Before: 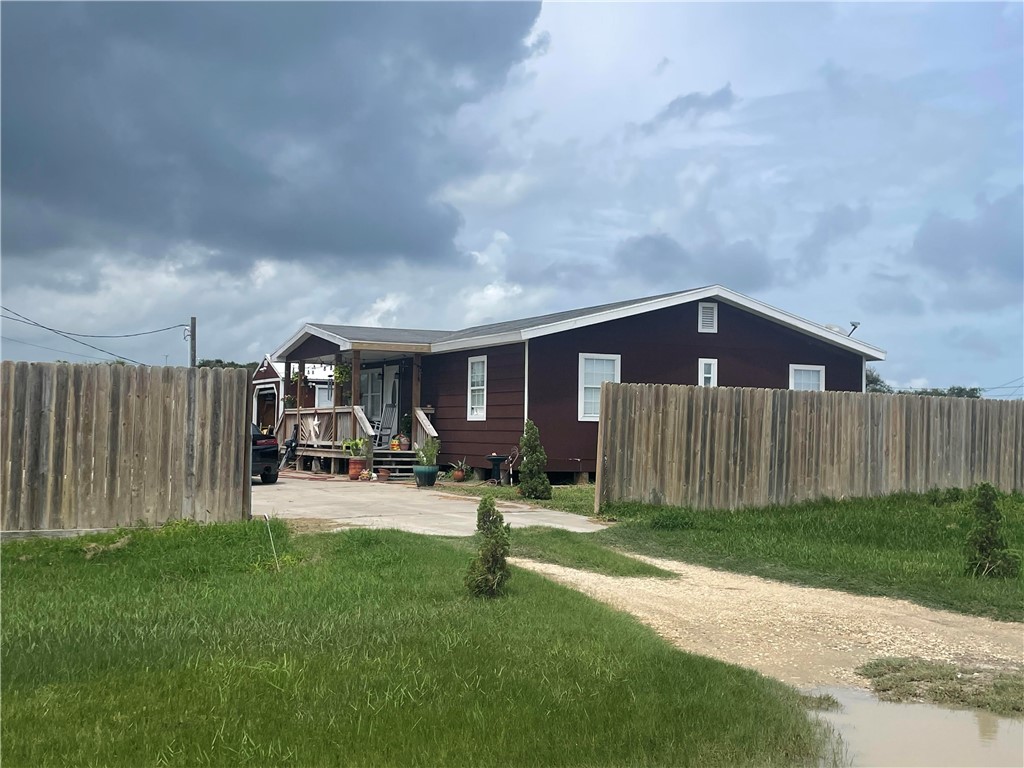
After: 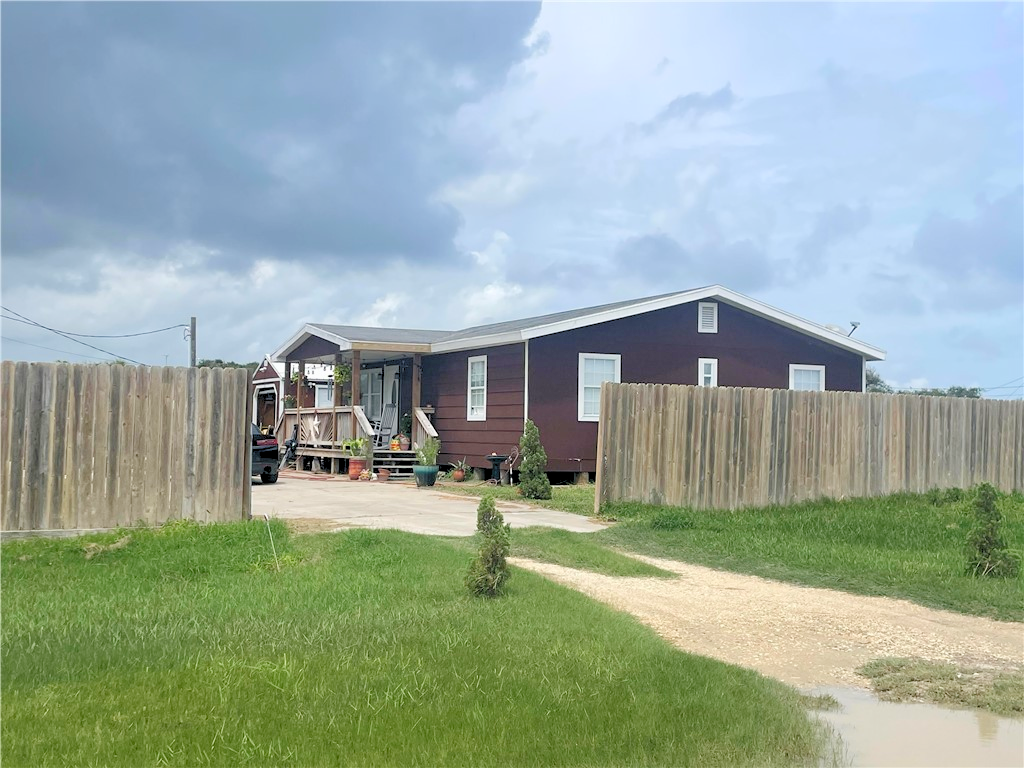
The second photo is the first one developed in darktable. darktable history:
contrast brightness saturation: contrast -0.067, brightness -0.033, saturation -0.109
levels: white 99.89%, levels [0.072, 0.414, 0.976]
